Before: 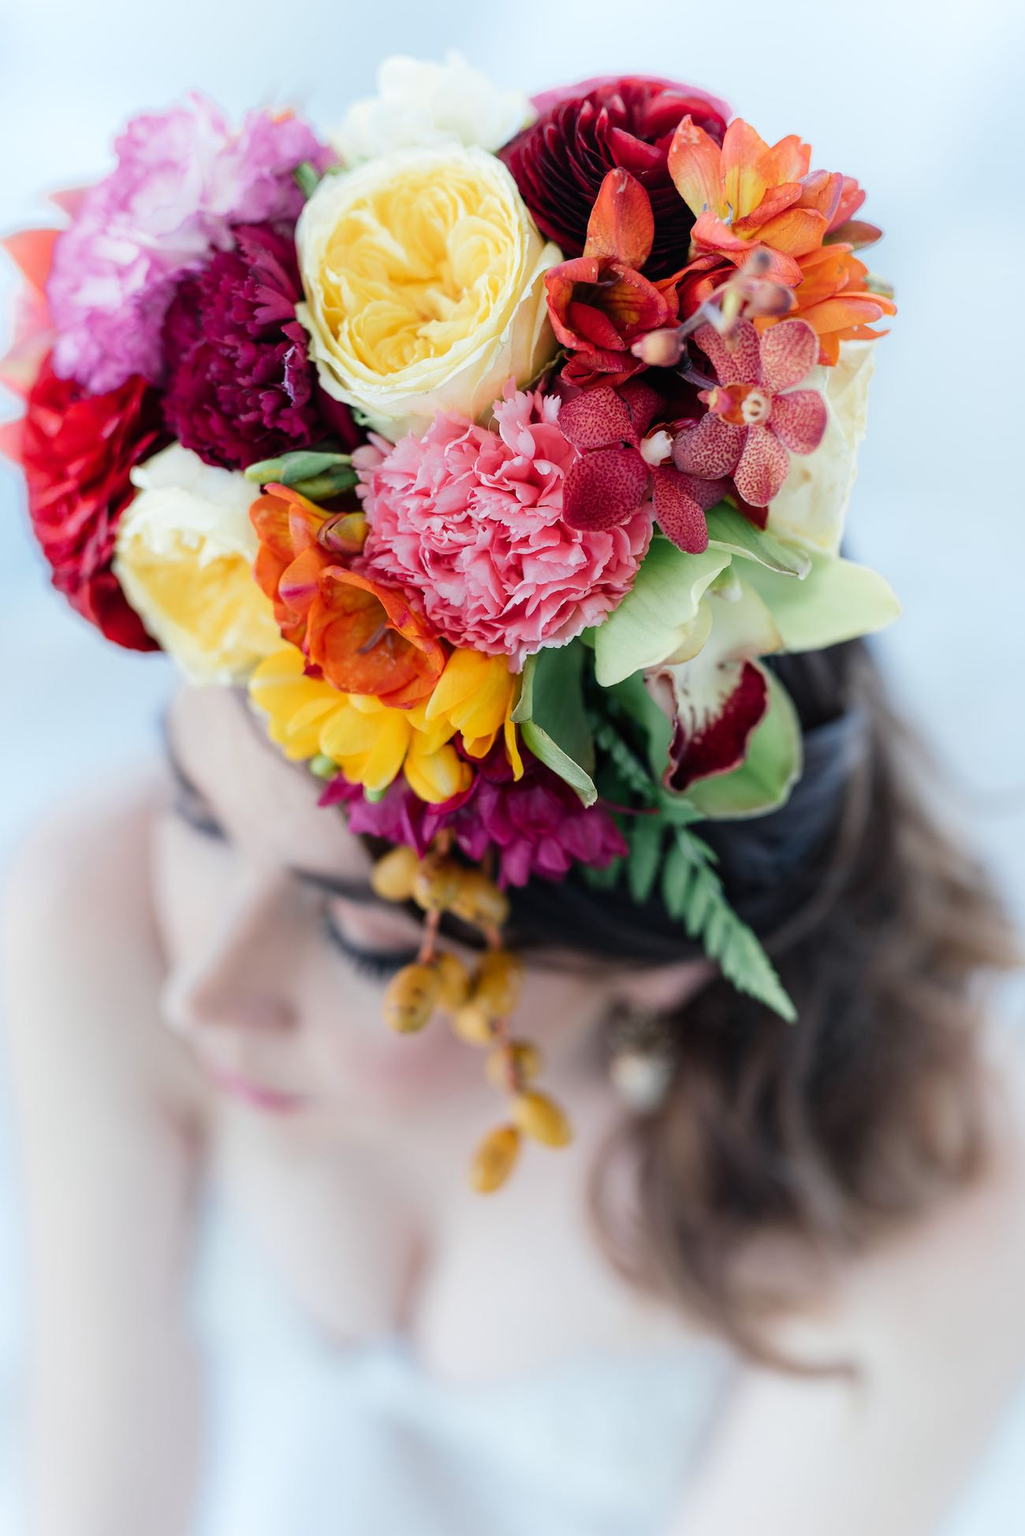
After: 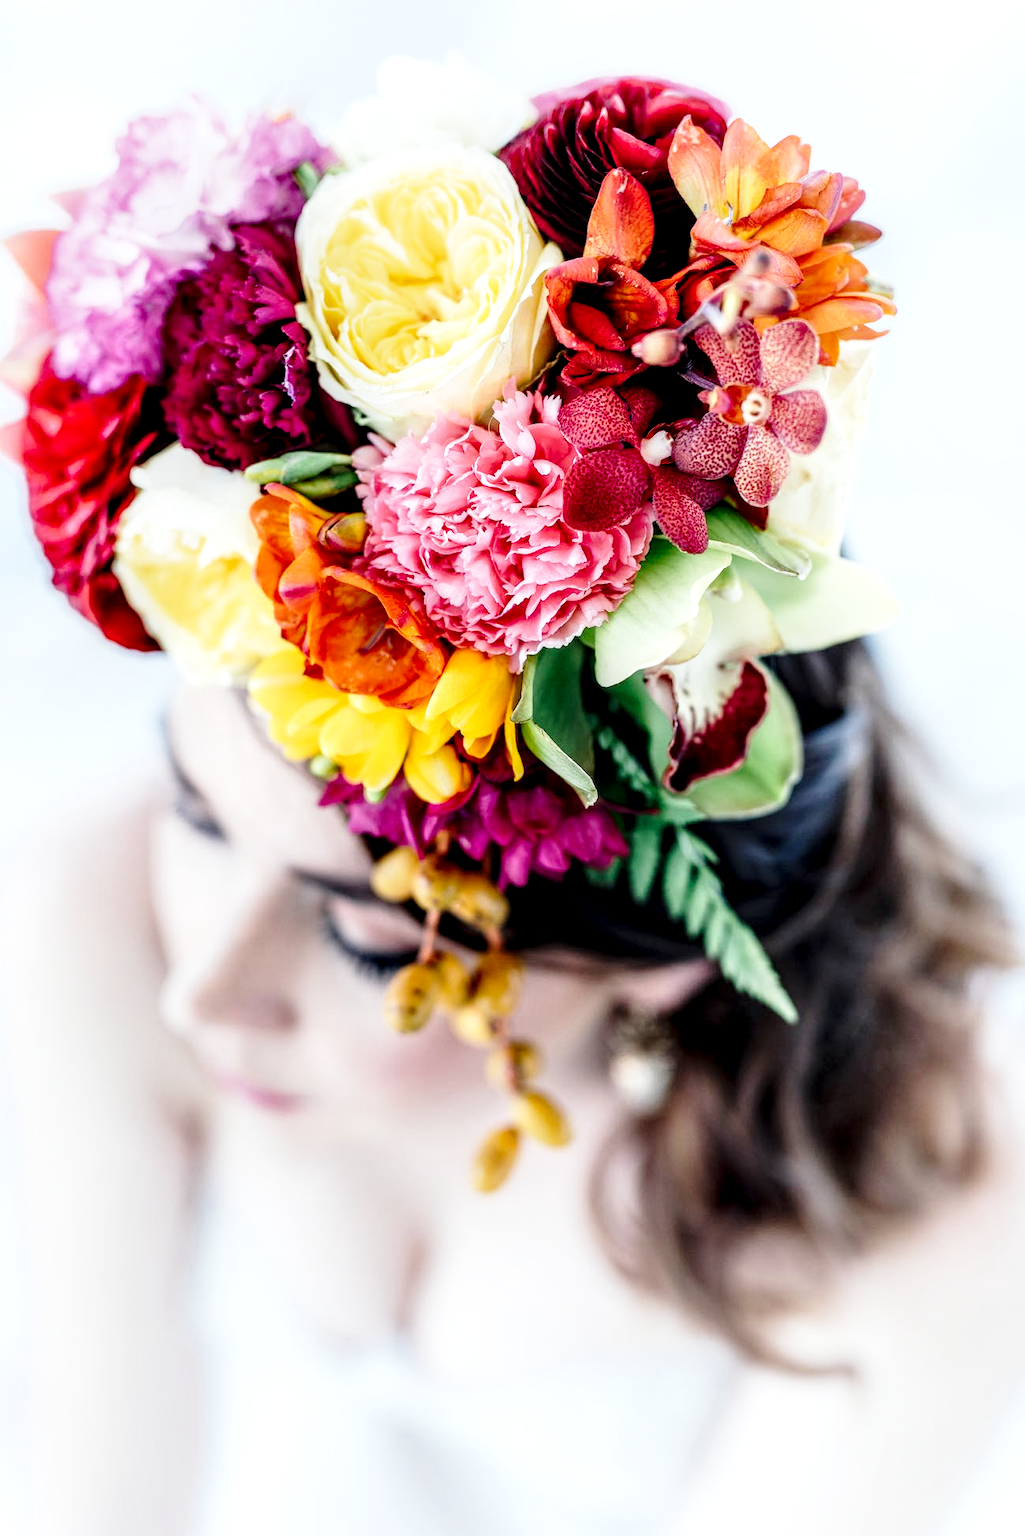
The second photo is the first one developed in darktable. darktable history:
local contrast: highlights 60%, shadows 63%, detail 160%
base curve: curves: ch0 [(0, 0) (0.028, 0.03) (0.121, 0.232) (0.46, 0.748) (0.859, 0.968) (1, 1)], preserve colors none
